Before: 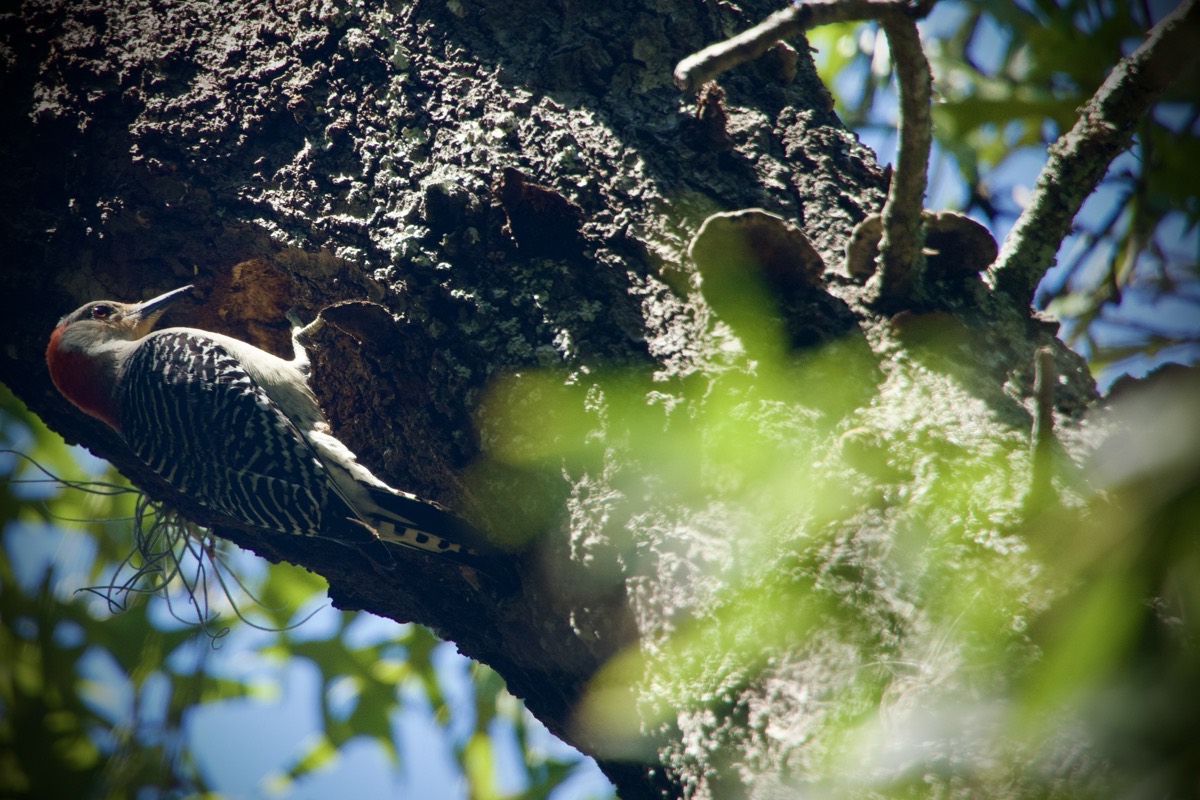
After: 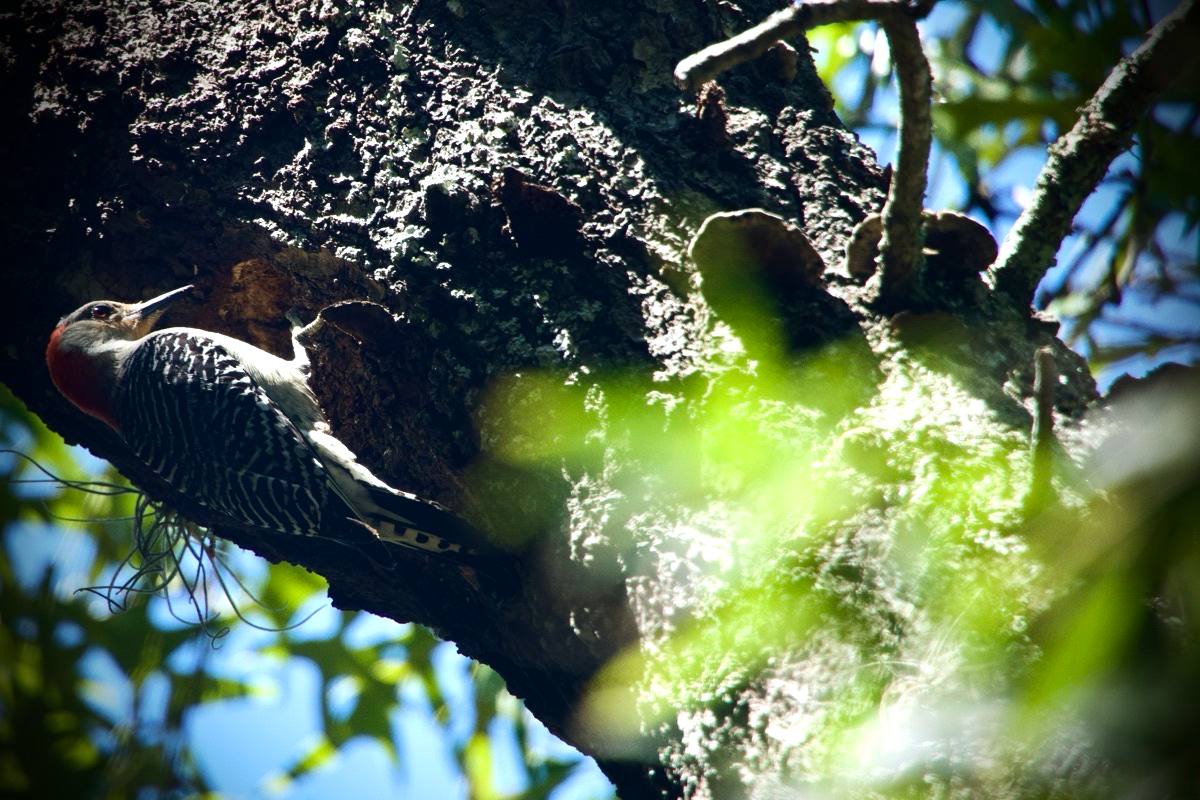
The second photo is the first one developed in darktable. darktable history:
tone equalizer: -8 EV -0.75 EV, -7 EV -0.7 EV, -6 EV -0.6 EV, -5 EV -0.4 EV, -3 EV 0.4 EV, -2 EV 0.6 EV, -1 EV 0.7 EV, +0 EV 0.75 EV, edges refinement/feathering 500, mask exposure compensation -1.57 EV, preserve details no
white balance: red 0.98, blue 1.034
